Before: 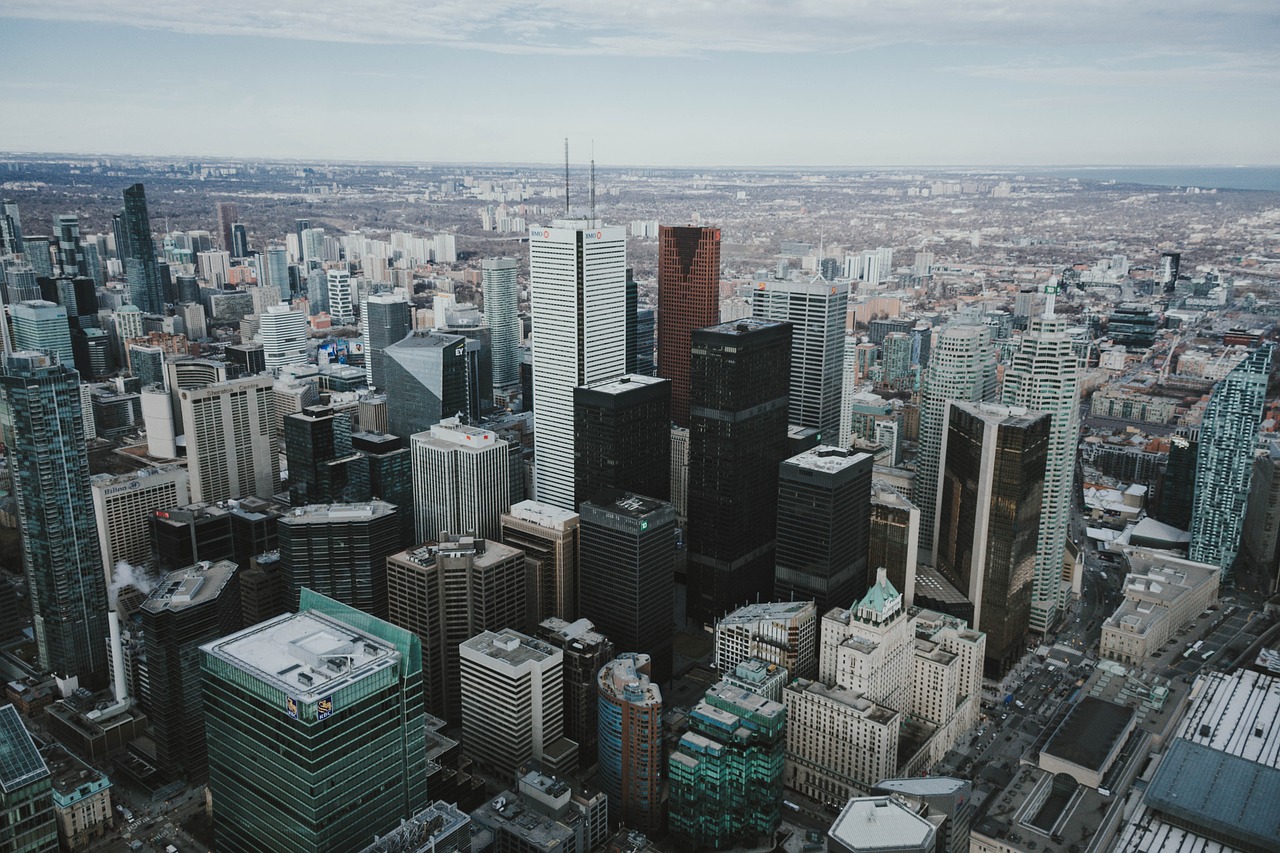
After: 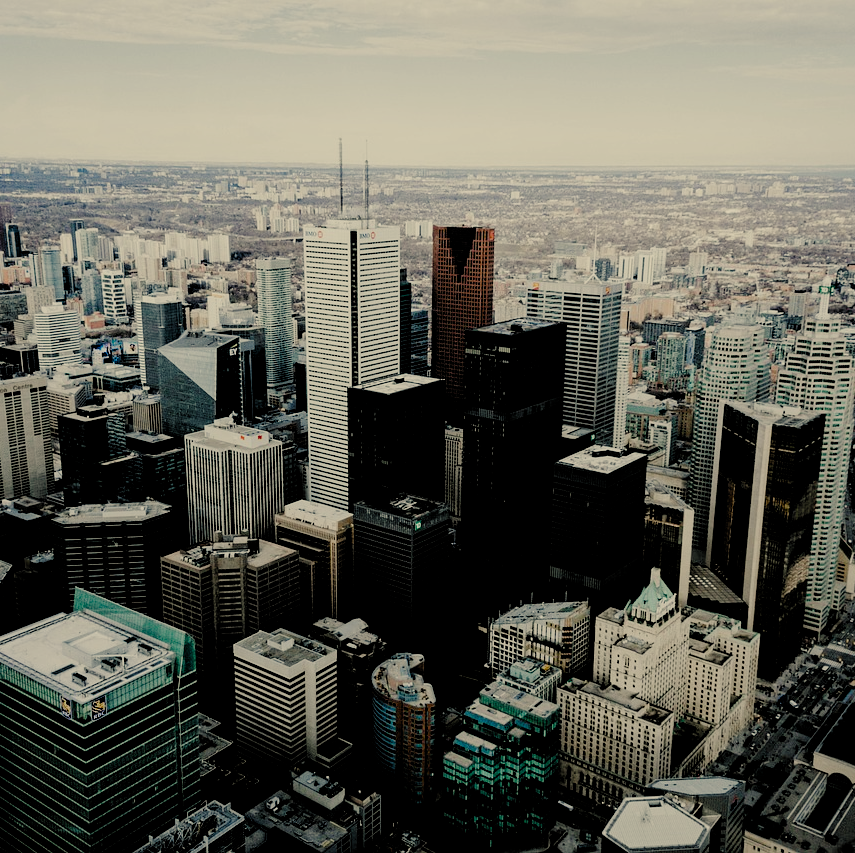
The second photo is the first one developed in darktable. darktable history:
crop and rotate: left 17.732%, right 15.423%
local contrast: mode bilateral grid, contrast 20, coarseness 50, detail 120%, midtone range 0.2
color correction: highlights a* 1.39, highlights b* 17.83
filmic rgb: black relative exposure -2.85 EV, white relative exposure 4.56 EV, hardness 1.77, contrast 1.25, preserve chrominance no, color science v5 (2021)
